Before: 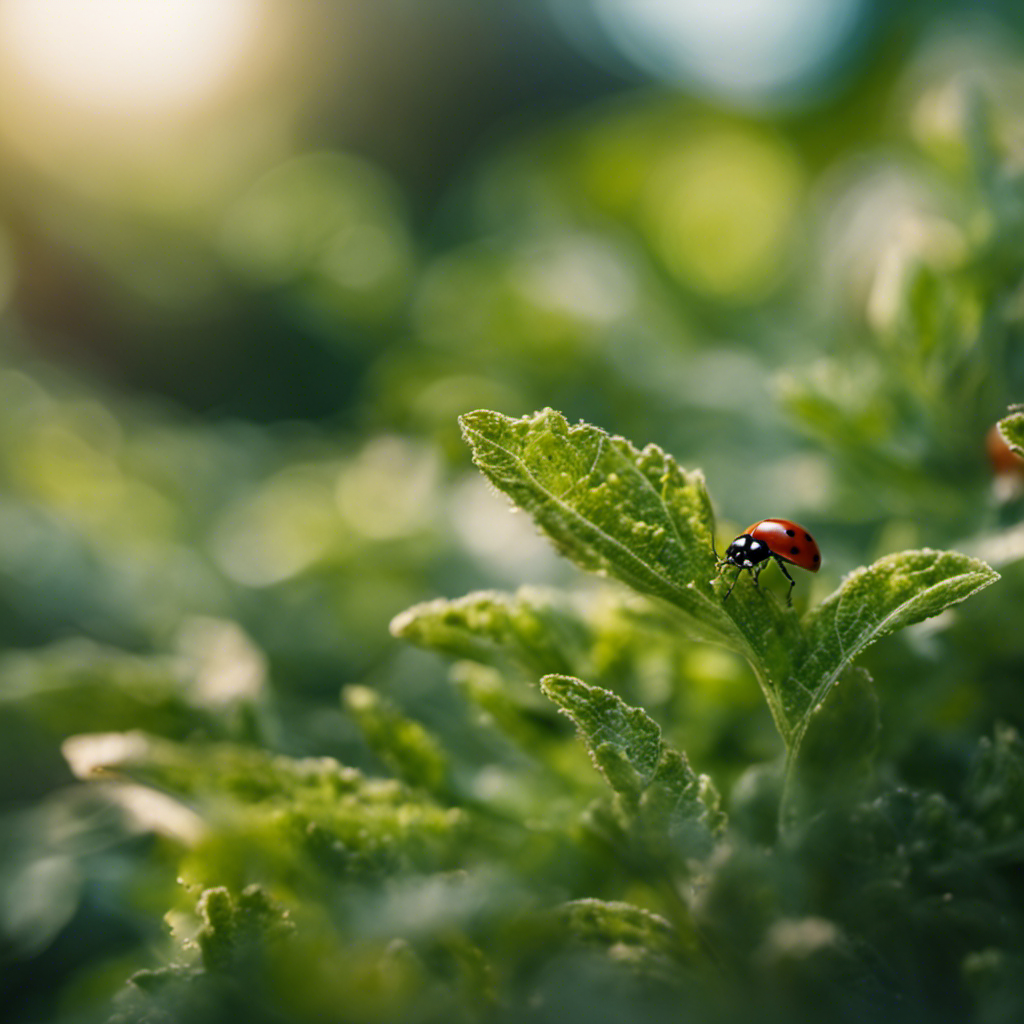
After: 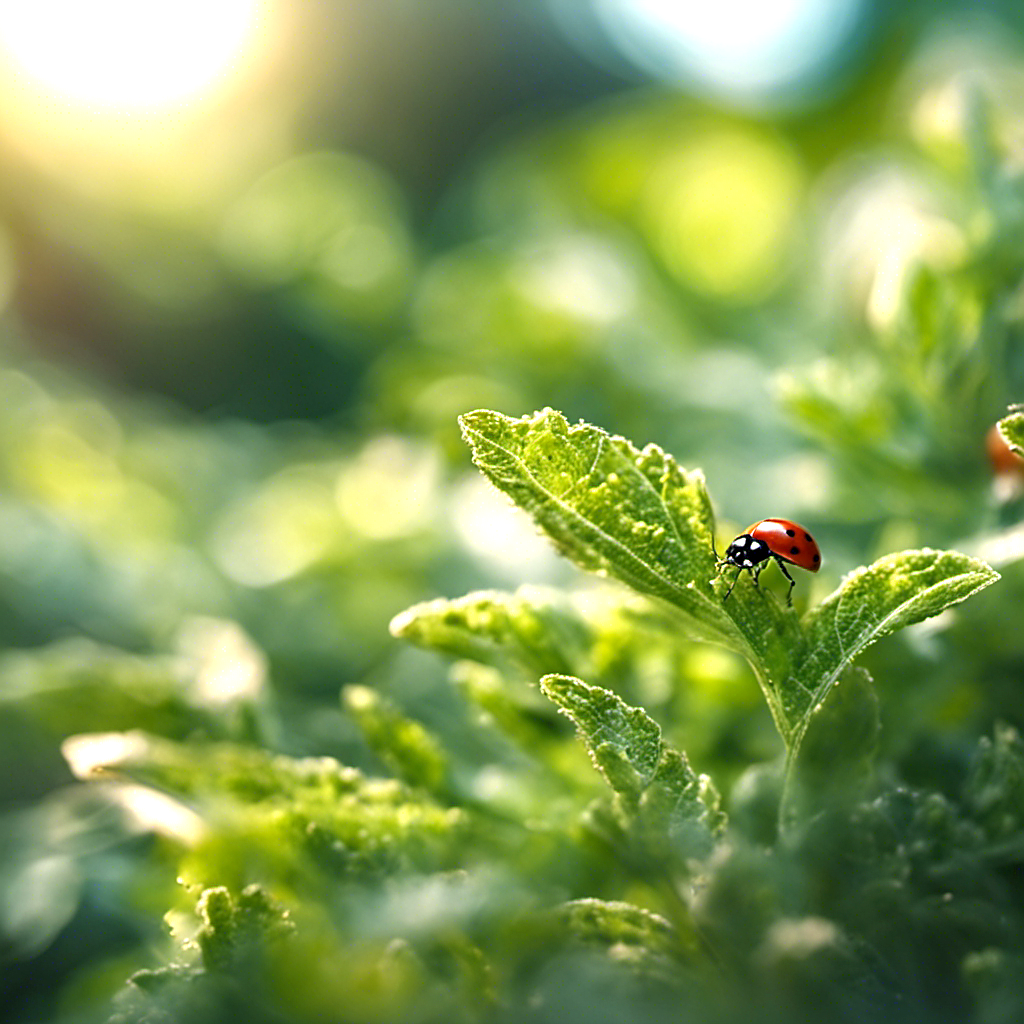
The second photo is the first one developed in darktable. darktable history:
sharpen: on, module defaults
exposure: black level correction 0.001, exposure 1.034 EV, compensate exposure bias true, compensate highlight preservation false
